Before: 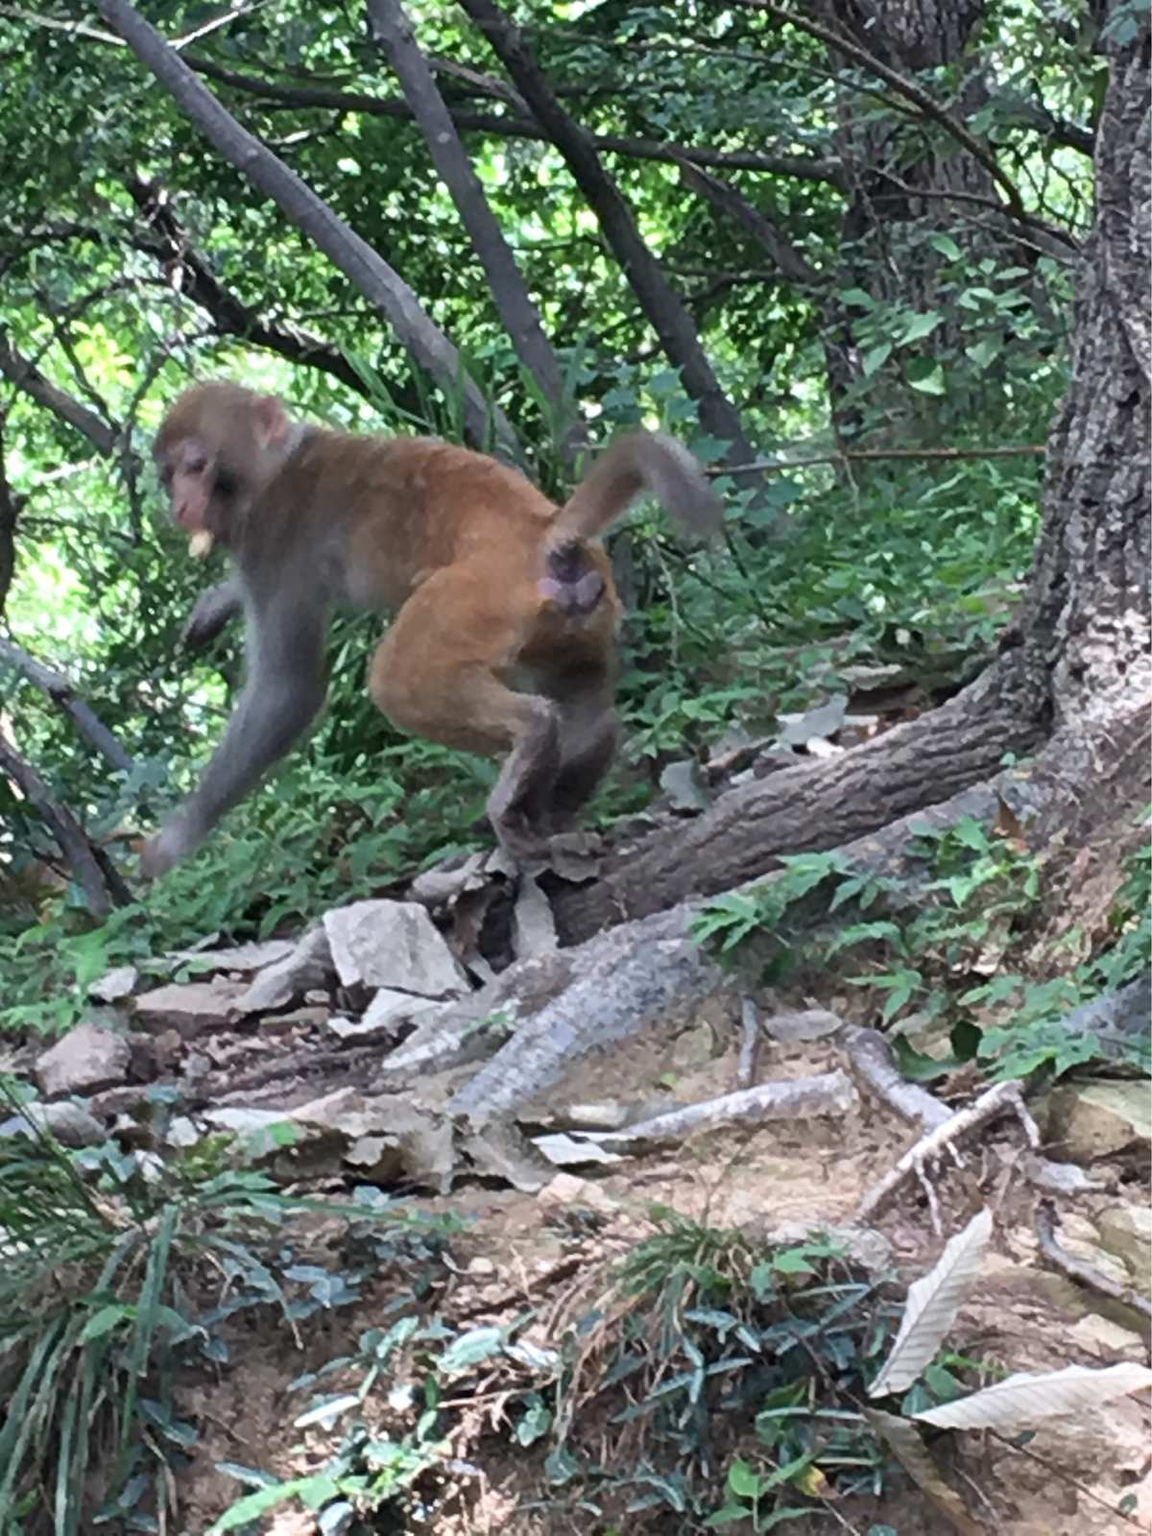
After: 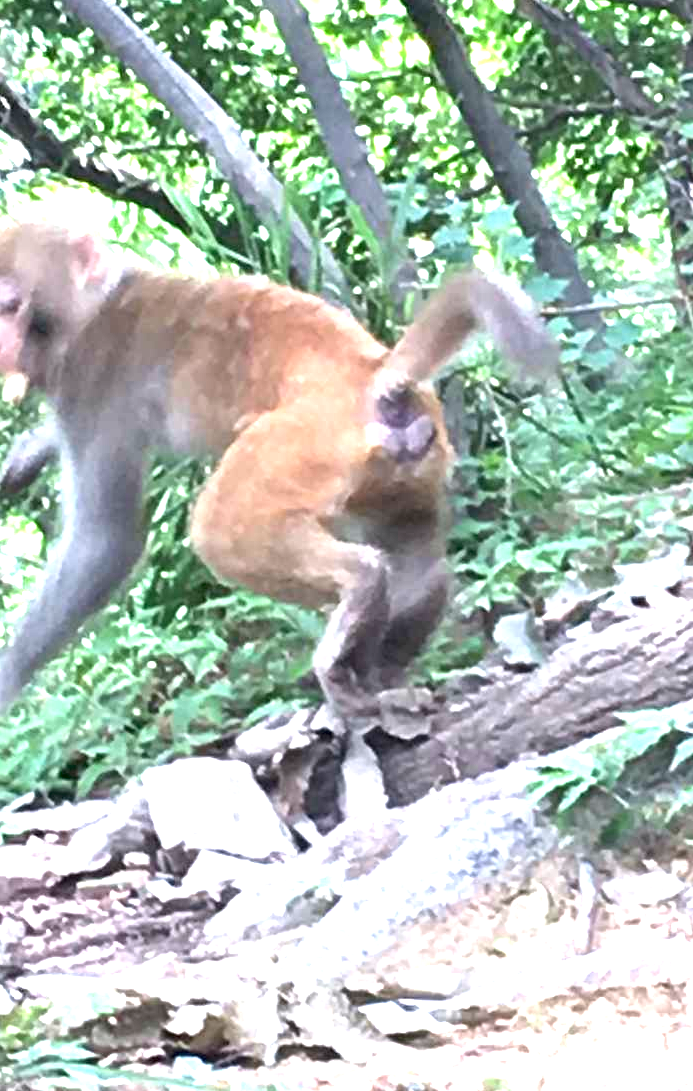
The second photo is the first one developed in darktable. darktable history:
color zones: curves: ch0 [(0, 0.5) (0.143, 0.5) (0.286, 0.5) (0.429, 0.5) (0.571, 0.5) (0.714, 0.476) (0.857, 0.5) (1, 0.5)]; ch2 [(0, 0.5) (0.143, 0.5) (0.286, 0.5) (0.429, 0.5) (0.571, 0.5) (0.714, 0.487) (0.857, 0.5) (1, 0.5)]
crop: left 16.202%, top 11.208%, right 26.045%, bottom 20.557%
white balance: red 1.009, blue 1.027
exposure: exposure 2 EV, compensate highlight preservation false
